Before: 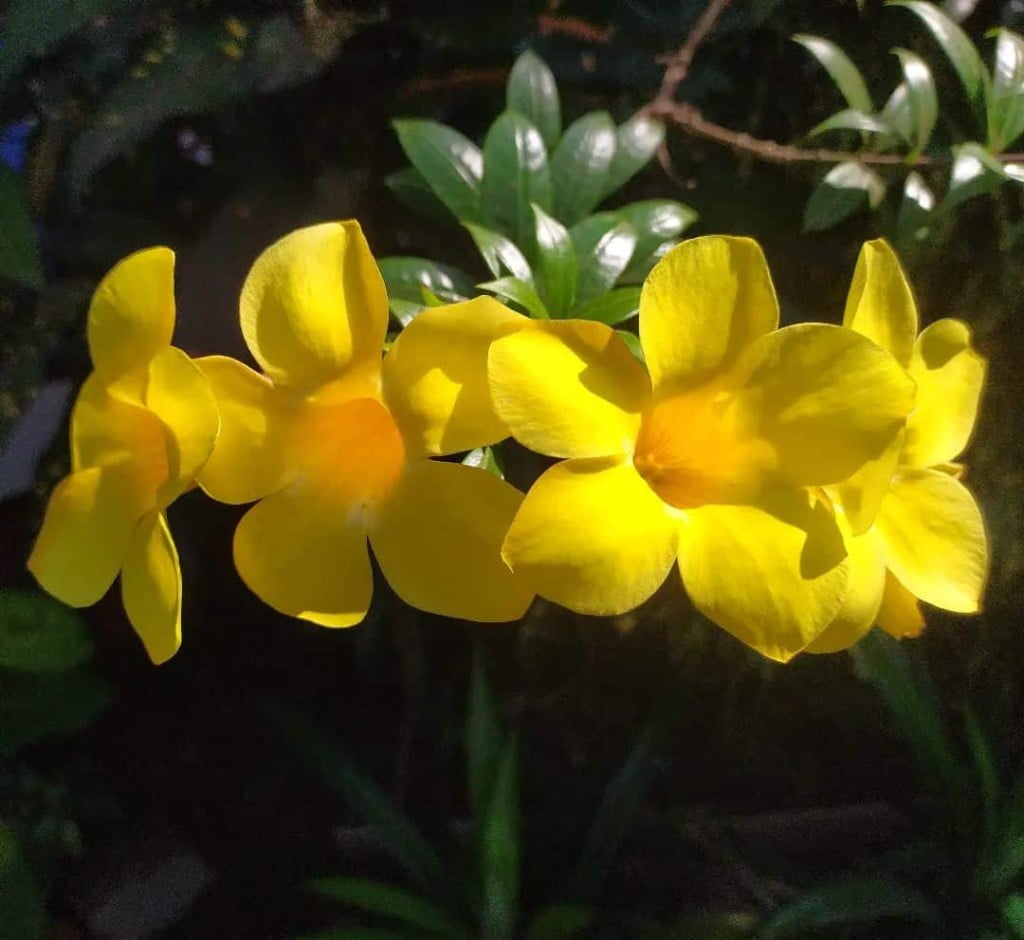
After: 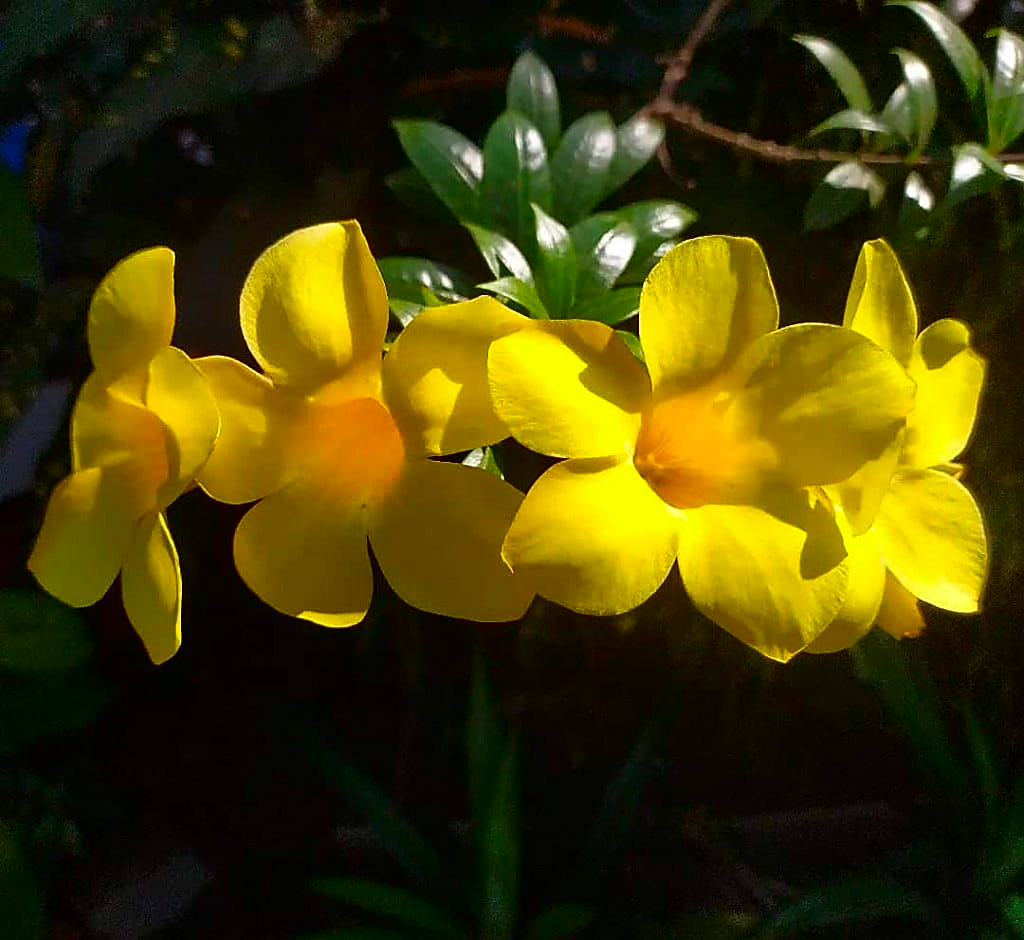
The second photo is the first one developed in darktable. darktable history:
contrast brightness saturation: contrast 0.12, brightness -0.12, saturation 0.2
sharpen: radius 1.4, amount 1.25, threshold 0.7
